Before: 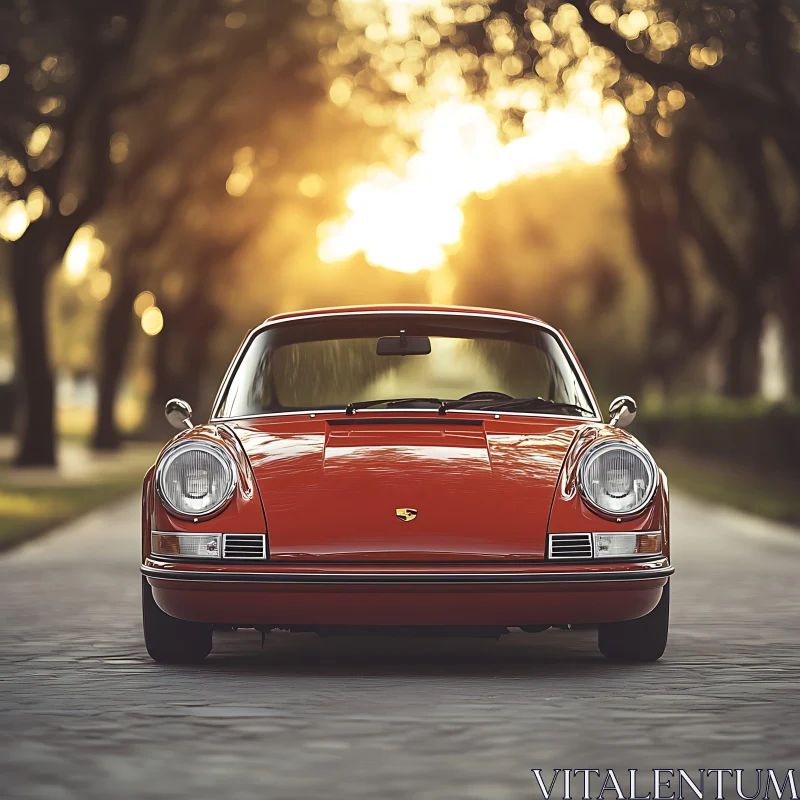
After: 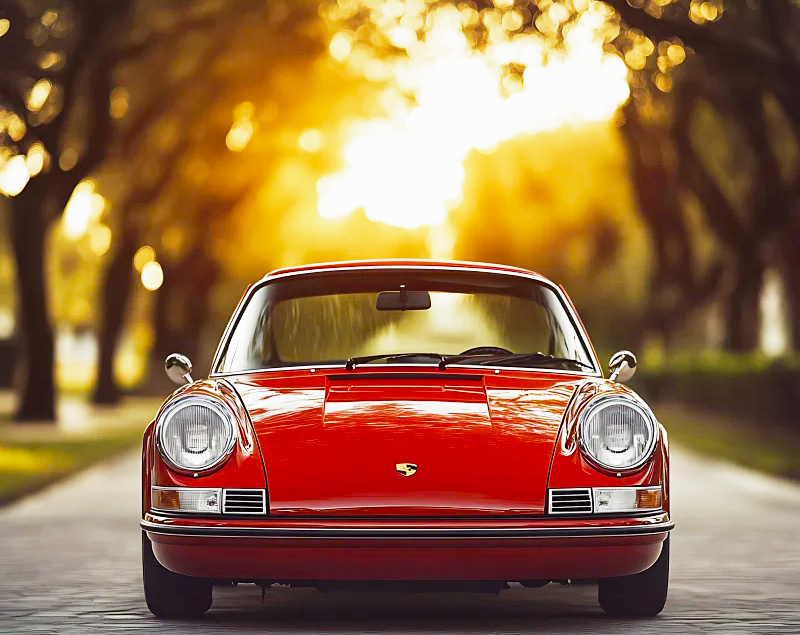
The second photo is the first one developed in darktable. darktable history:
color balance rgb: perceptual saturation grading › global saturation 34.05%, global vibrance 5.56%
crop and rotate: top 5.667%, bottom 14.937%
filmic rgb: middle gray luminance 12.74%, black relative exposure -10.13 EV, white relative exposure 3.47 EV, threshold 6 EV, target black luminance 0%, hardness 5.74, latitude 44.69%, contrast 1.221, highlights saturation mix 5%, shadows ↔ highlights balance 26.78%, add noise in highlights 0, preserve chrominance no, color science v3 (2019), use custom middle-gray values true, iterations of high-quality reconstruction 0, contrast in highlights soft, enable highlight reconstruction true
